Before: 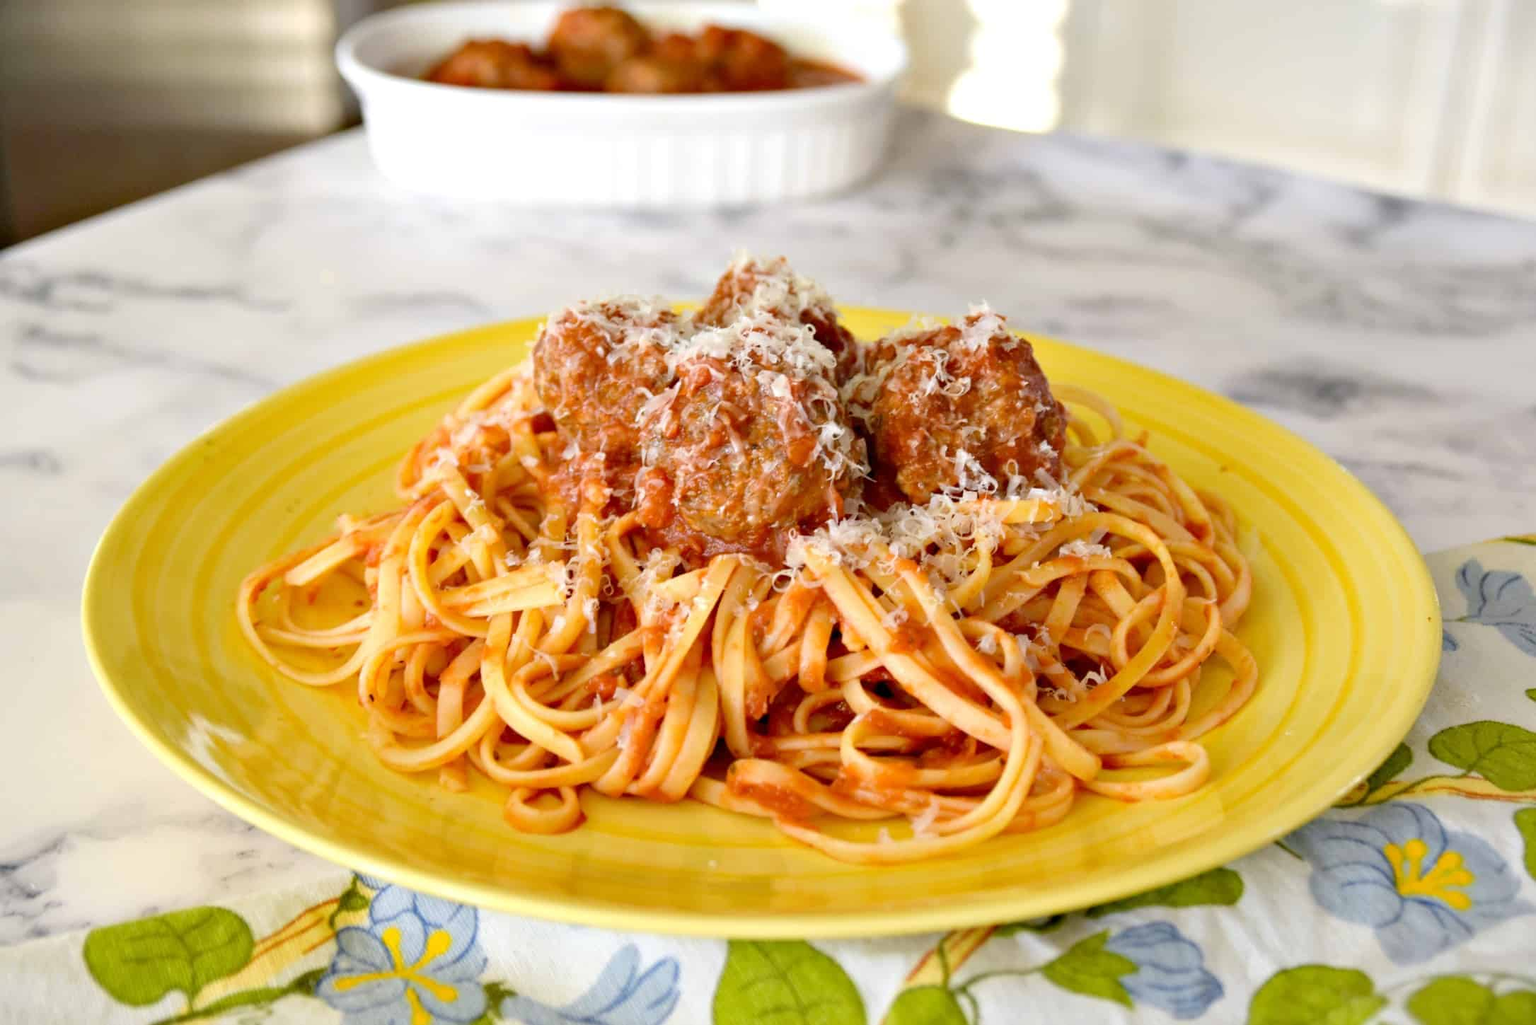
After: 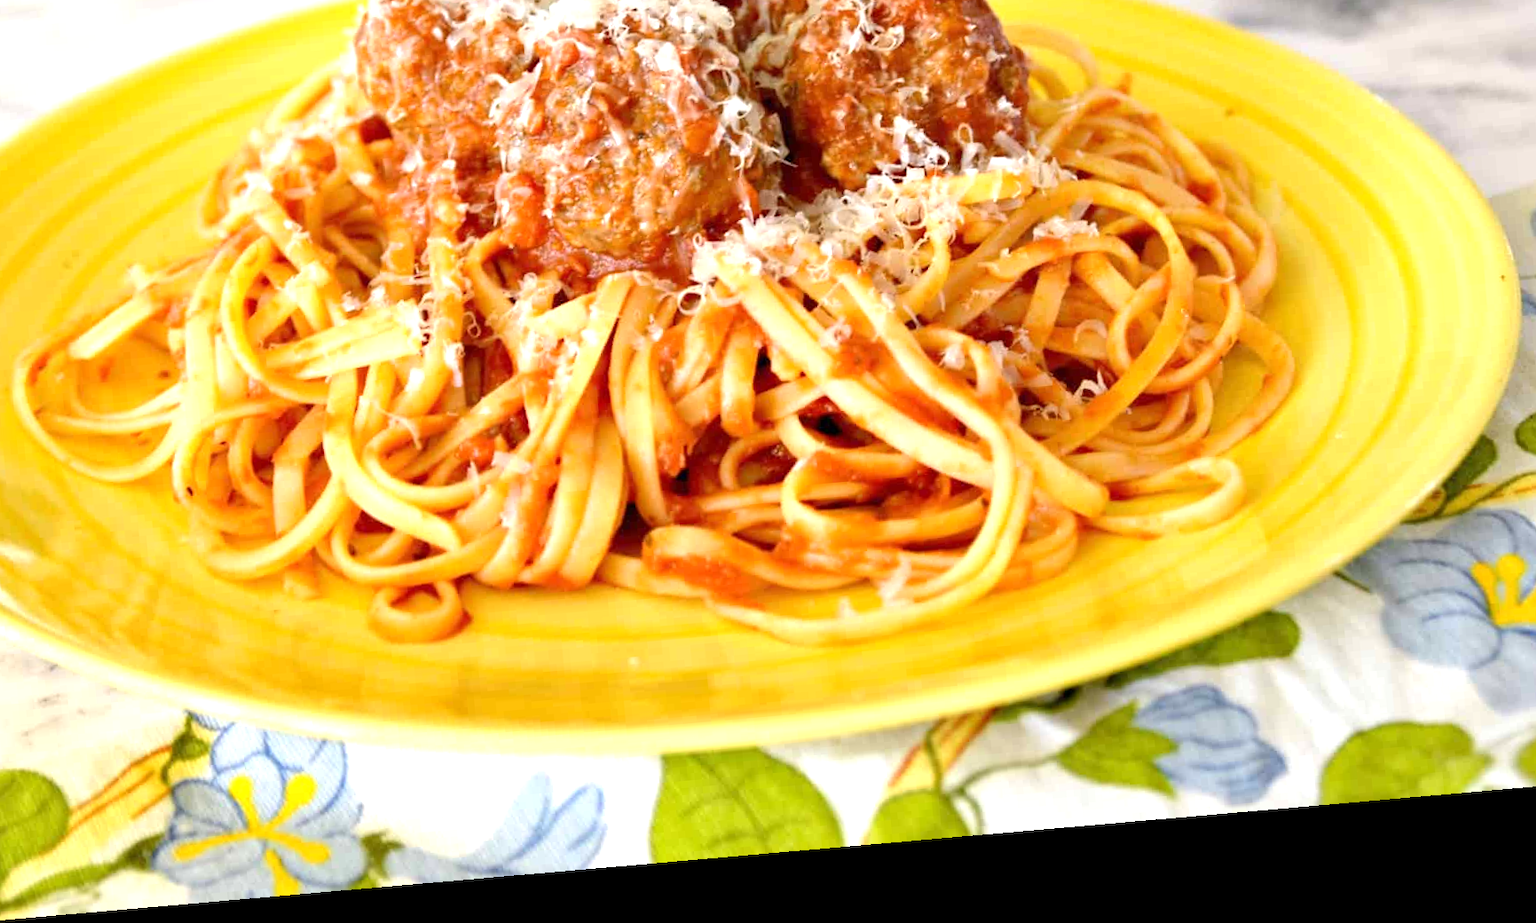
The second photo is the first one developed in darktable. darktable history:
rotate and perspective: rotation -4.98°, automatic cropping off
crop and rotate: left 17.299%, top 35.115%, right 7.015%, bottom 1.024%
exposure: exposure 0.636 EV, compensate highlight preservation false
